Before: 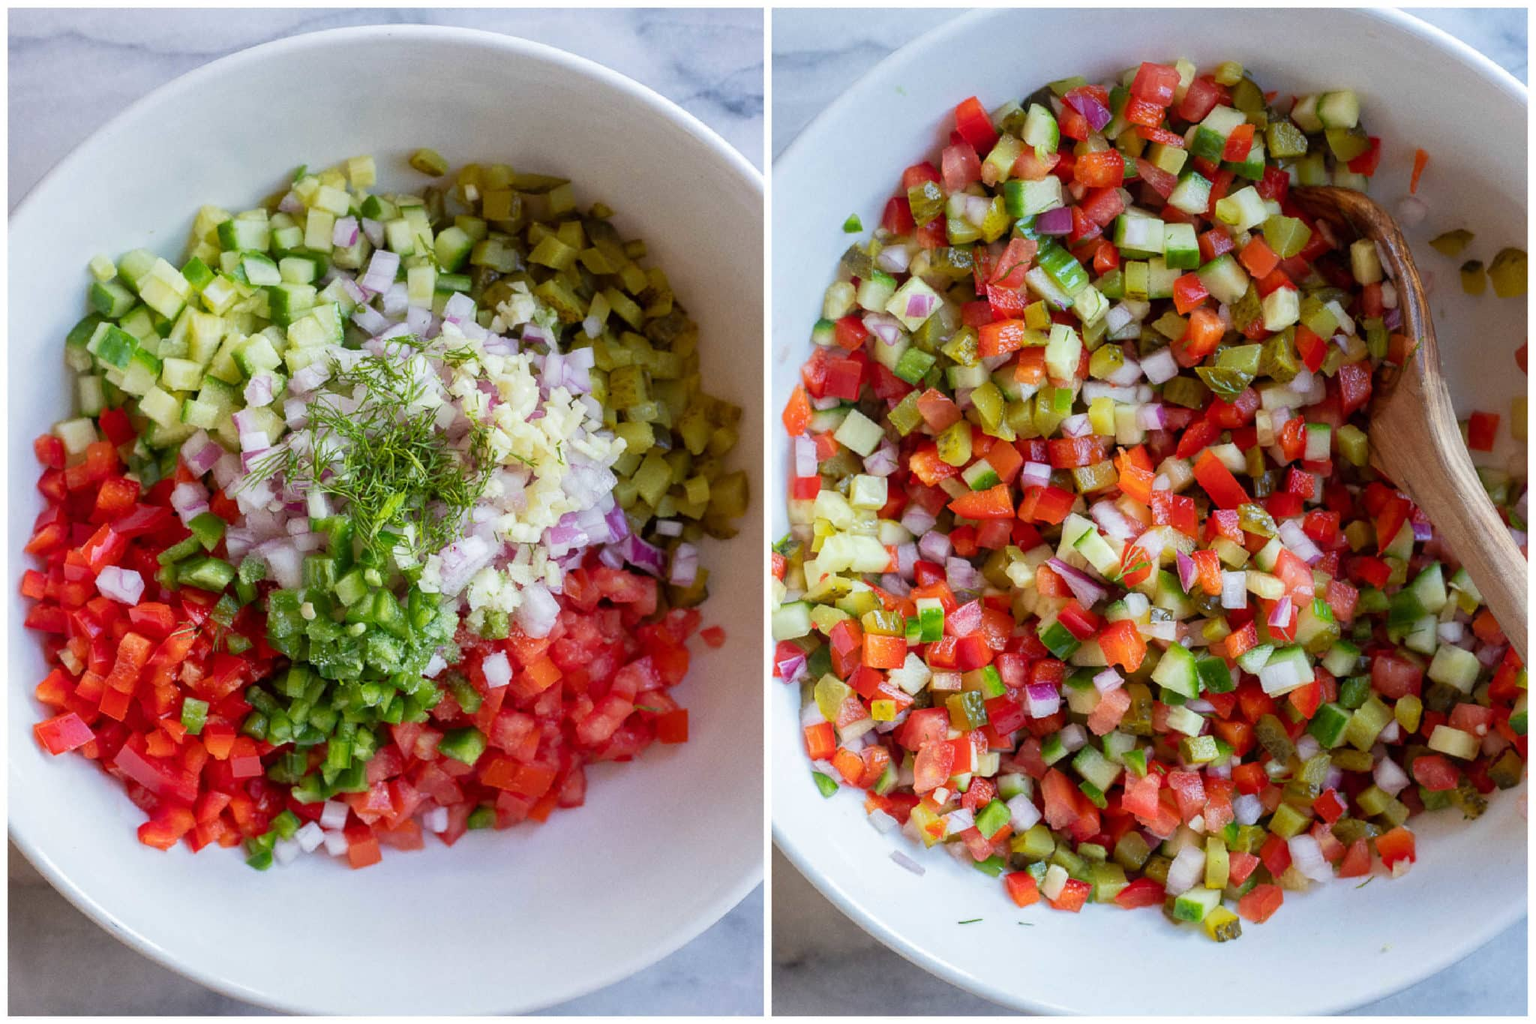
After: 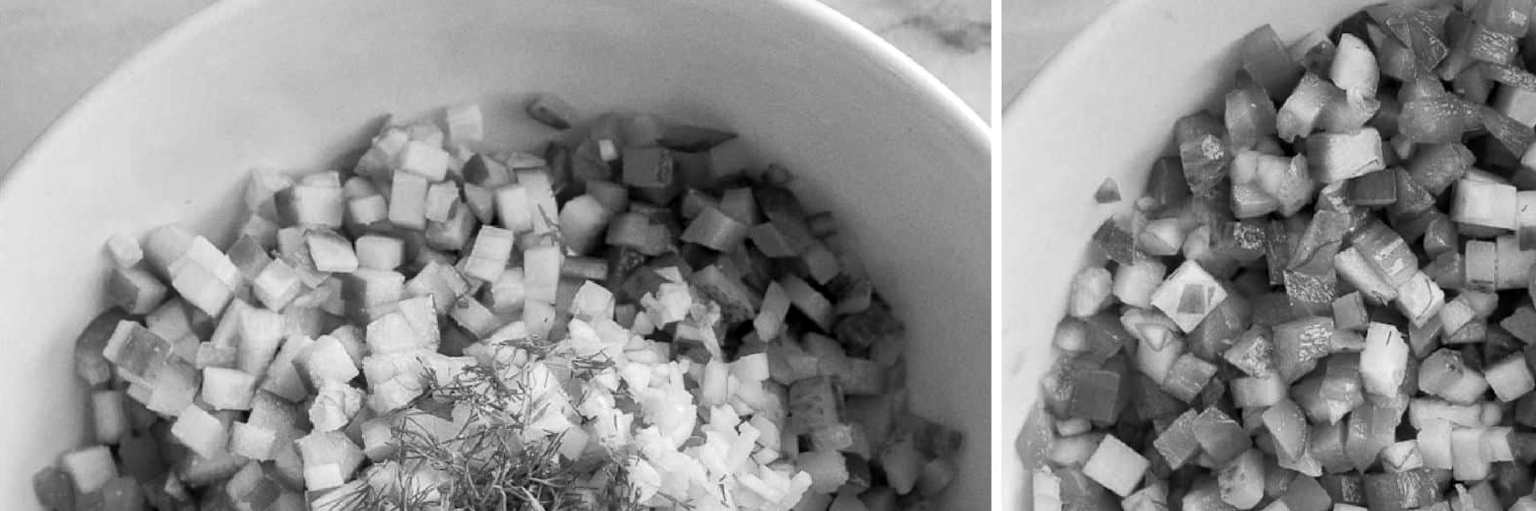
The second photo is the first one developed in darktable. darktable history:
local contrast: mode bilateral grid, contrast 20, coarseness 50, detail 120%, midtone range 0.2
monochrome: on, module defaults
crop: left 0.579%, top 7.627%, right 23.167%, bottom 54.275%
